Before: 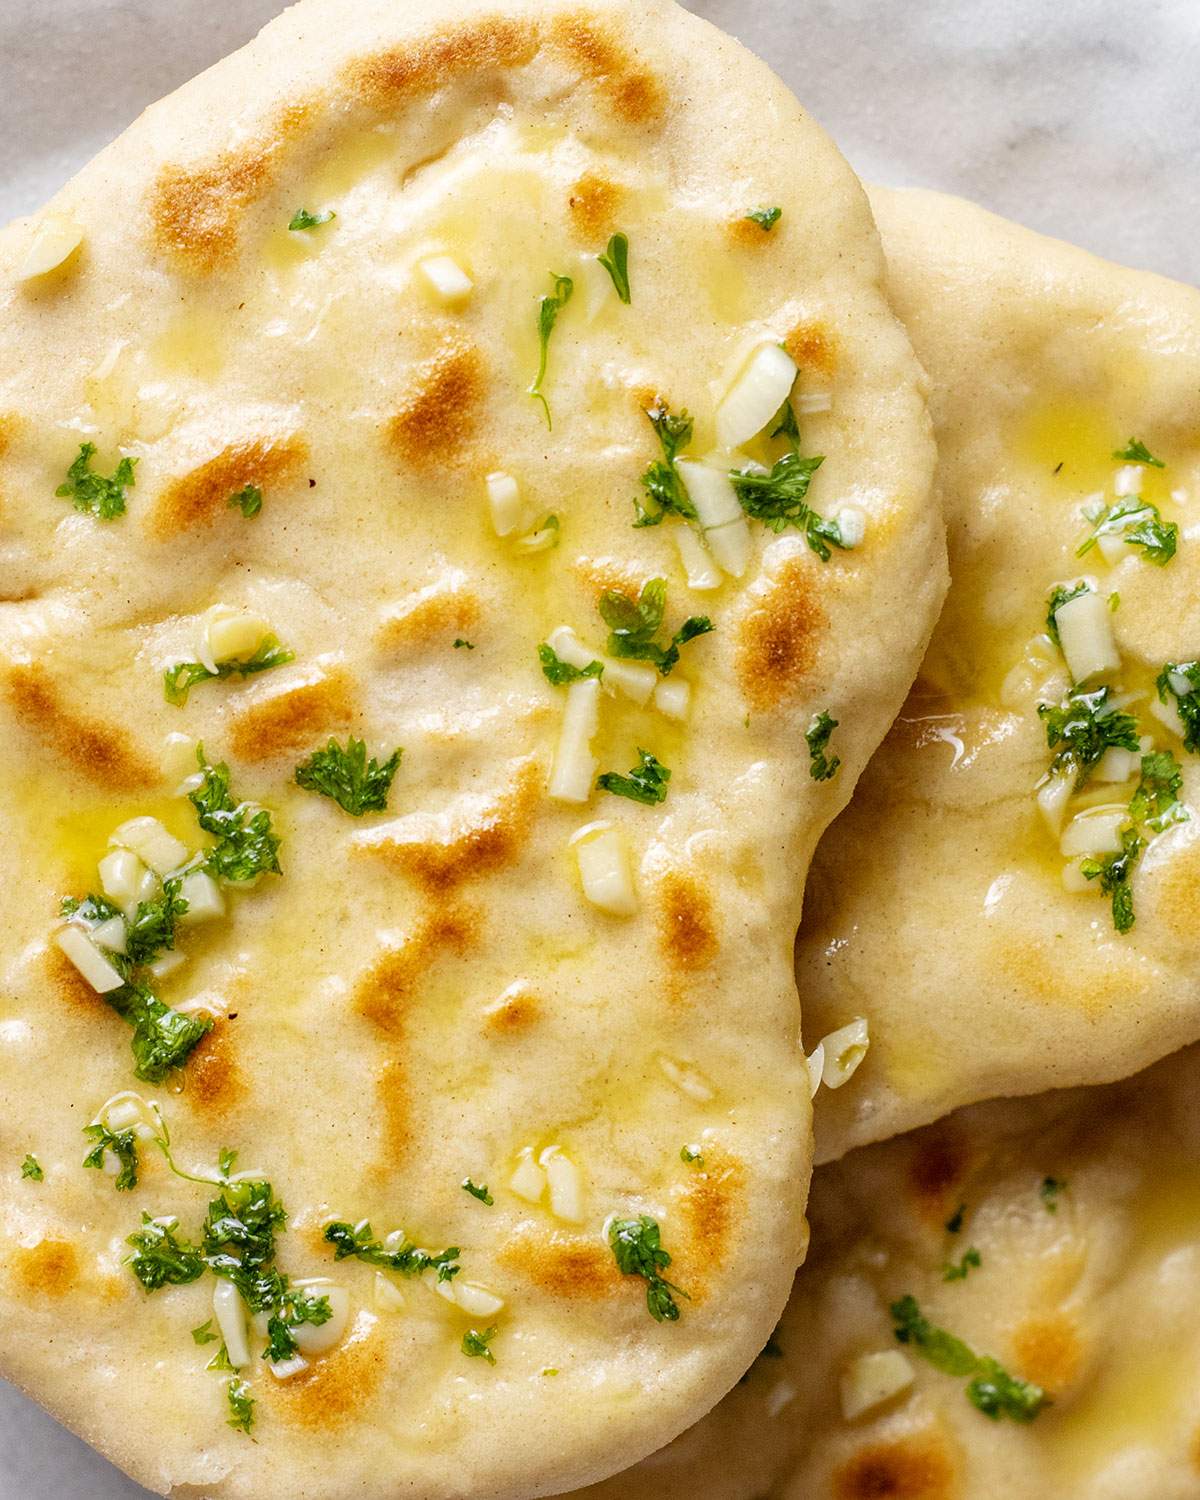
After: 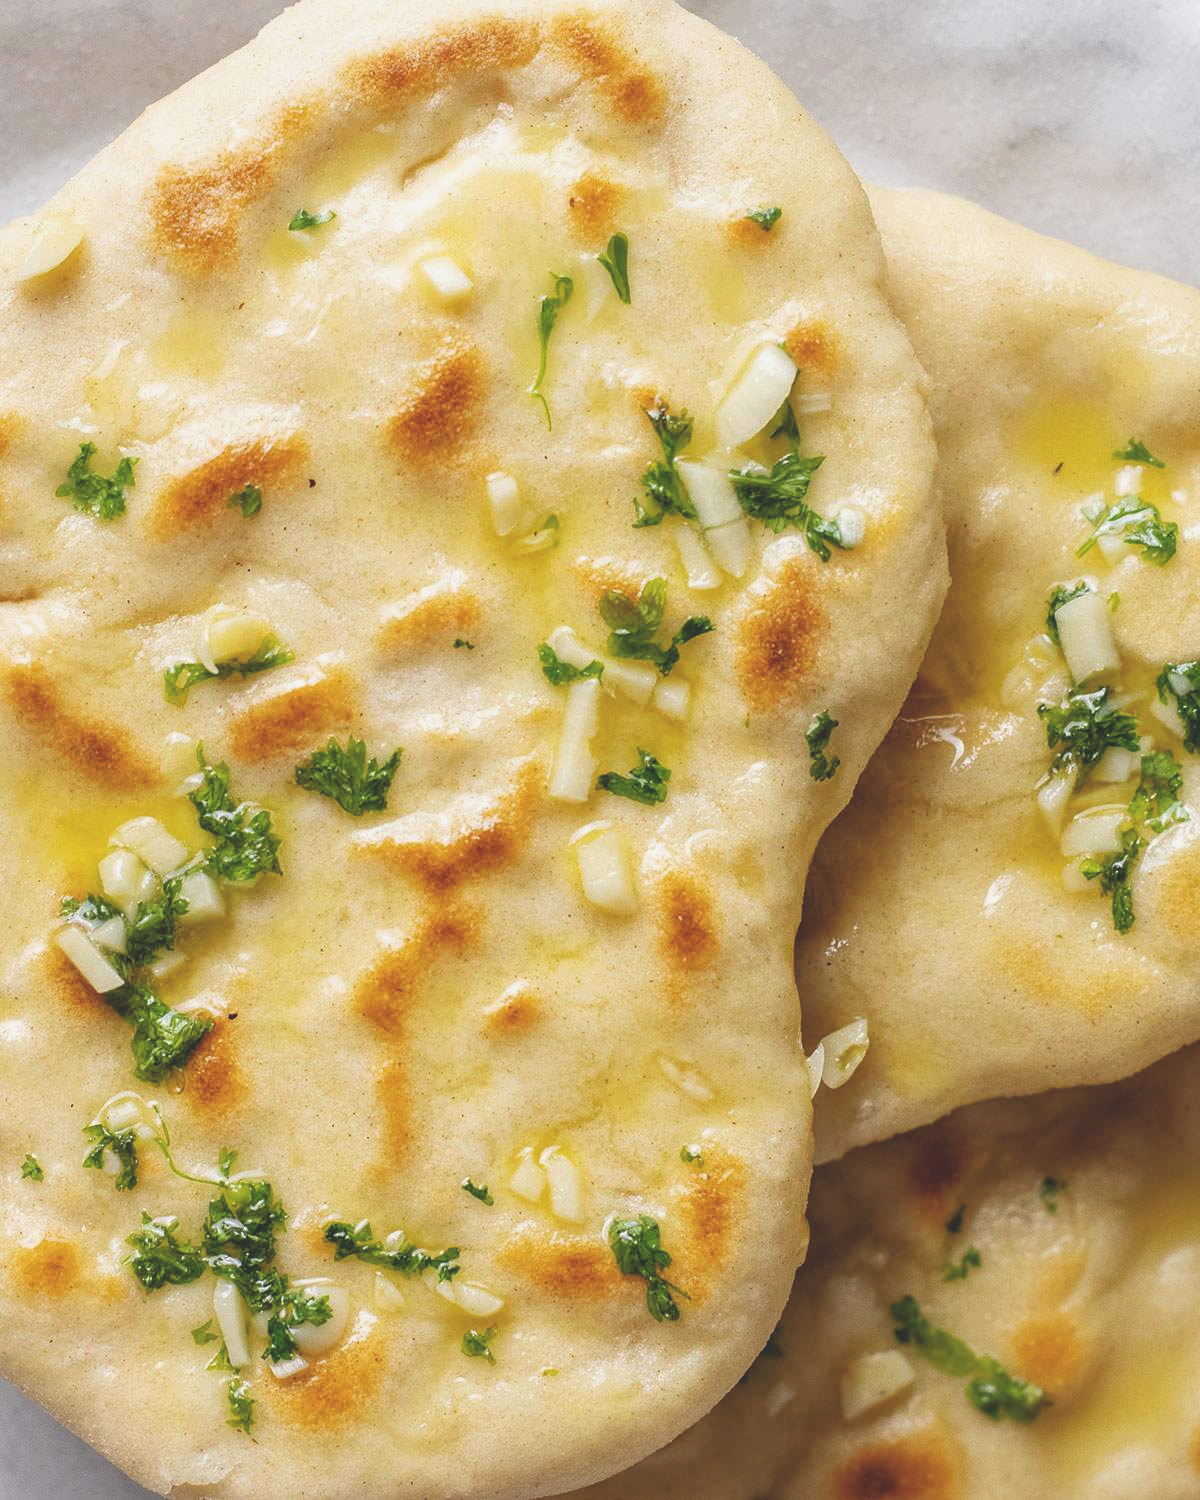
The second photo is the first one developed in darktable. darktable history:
exposure: black level correction -0.025, exposure -0.117 EV, compensate exposure bias true, compensate highlight preservation false
